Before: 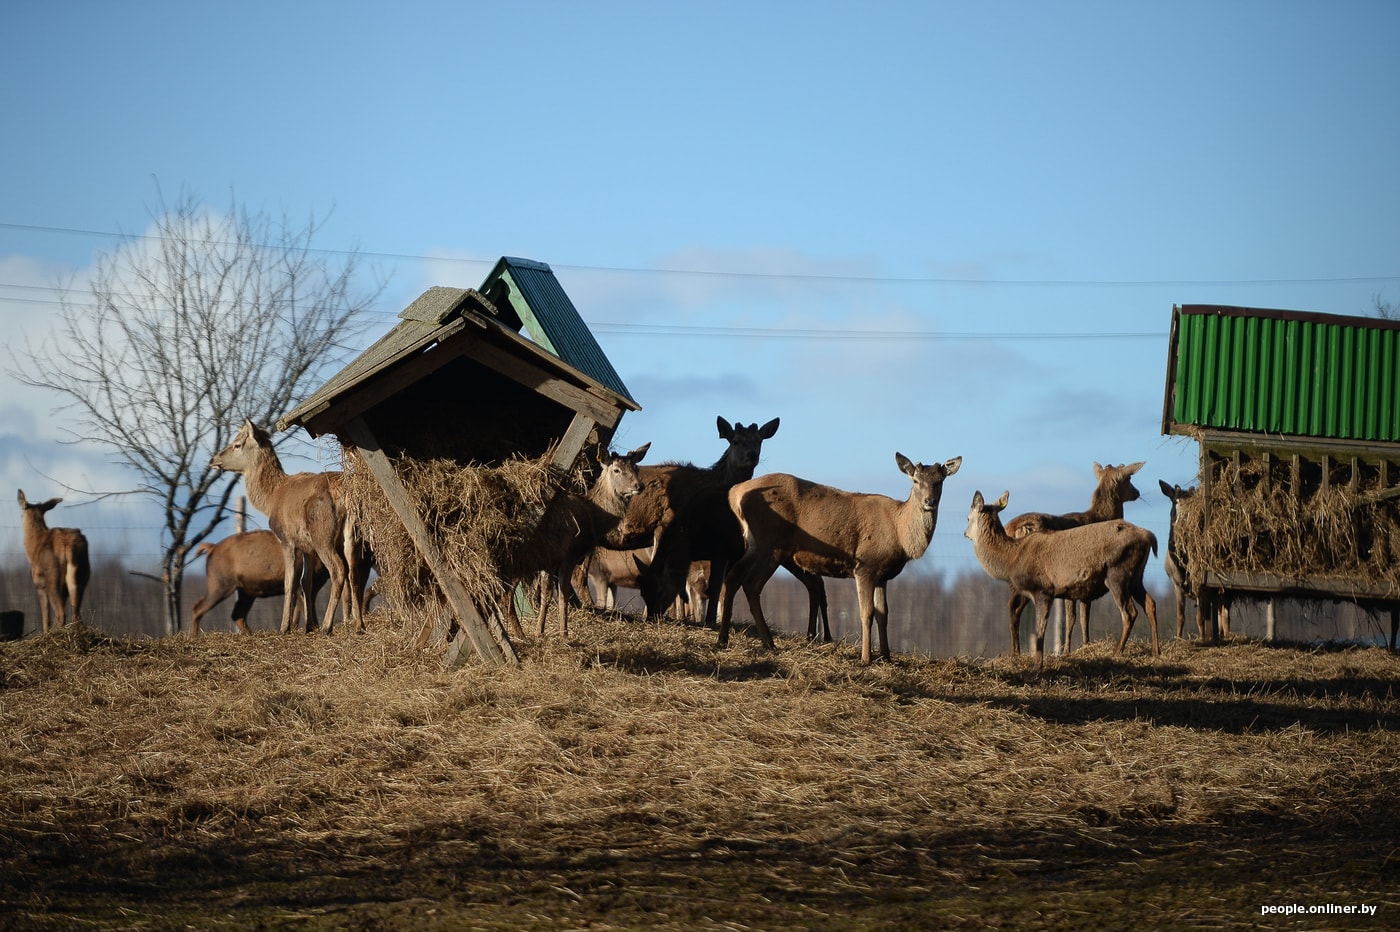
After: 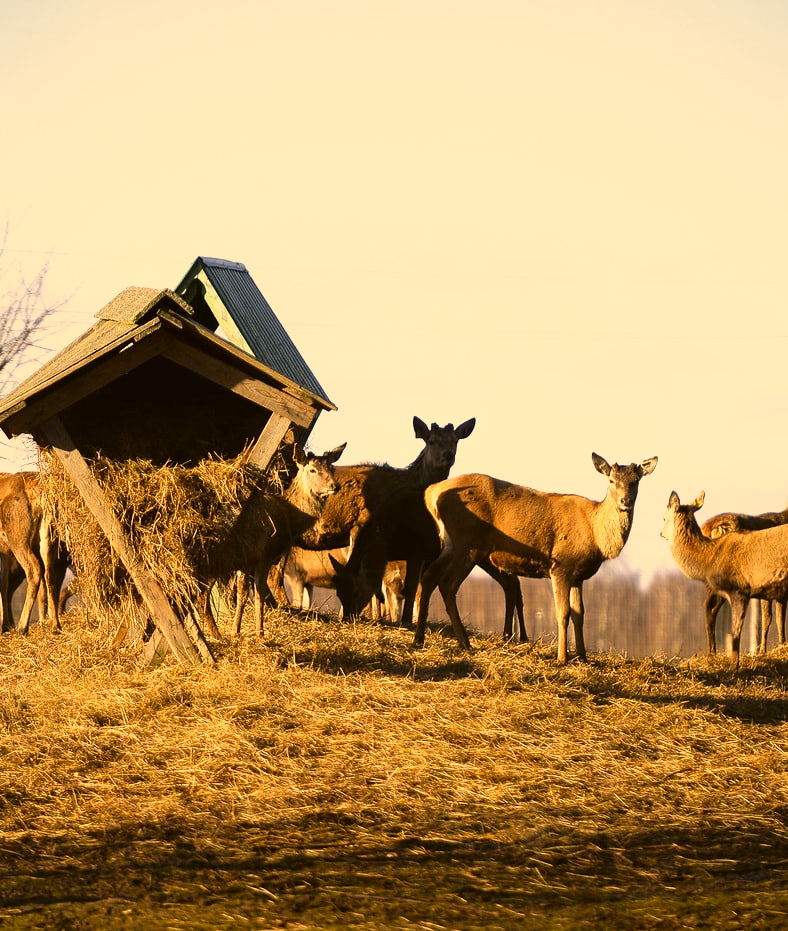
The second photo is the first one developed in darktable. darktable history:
base curve: curves: ch0 [(0, 0) (0.495, 0.917) (1, 1)], preserve colors none
crop: left 21.717%, right 21.987%, bottom 0.01%
color correction: highlights a* 18.22, highlights b* 35.54, shadows a* 1.48, shadows b* 6.13, saturation 1.04
